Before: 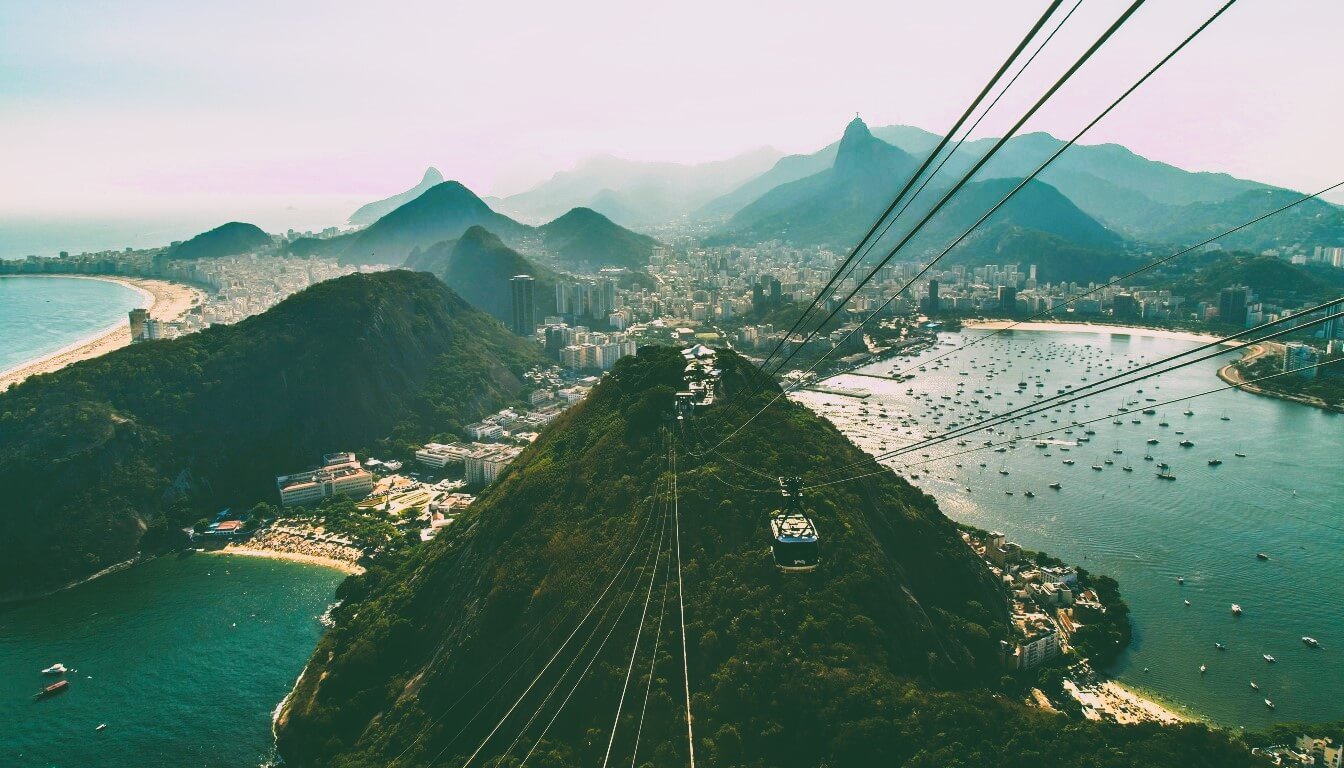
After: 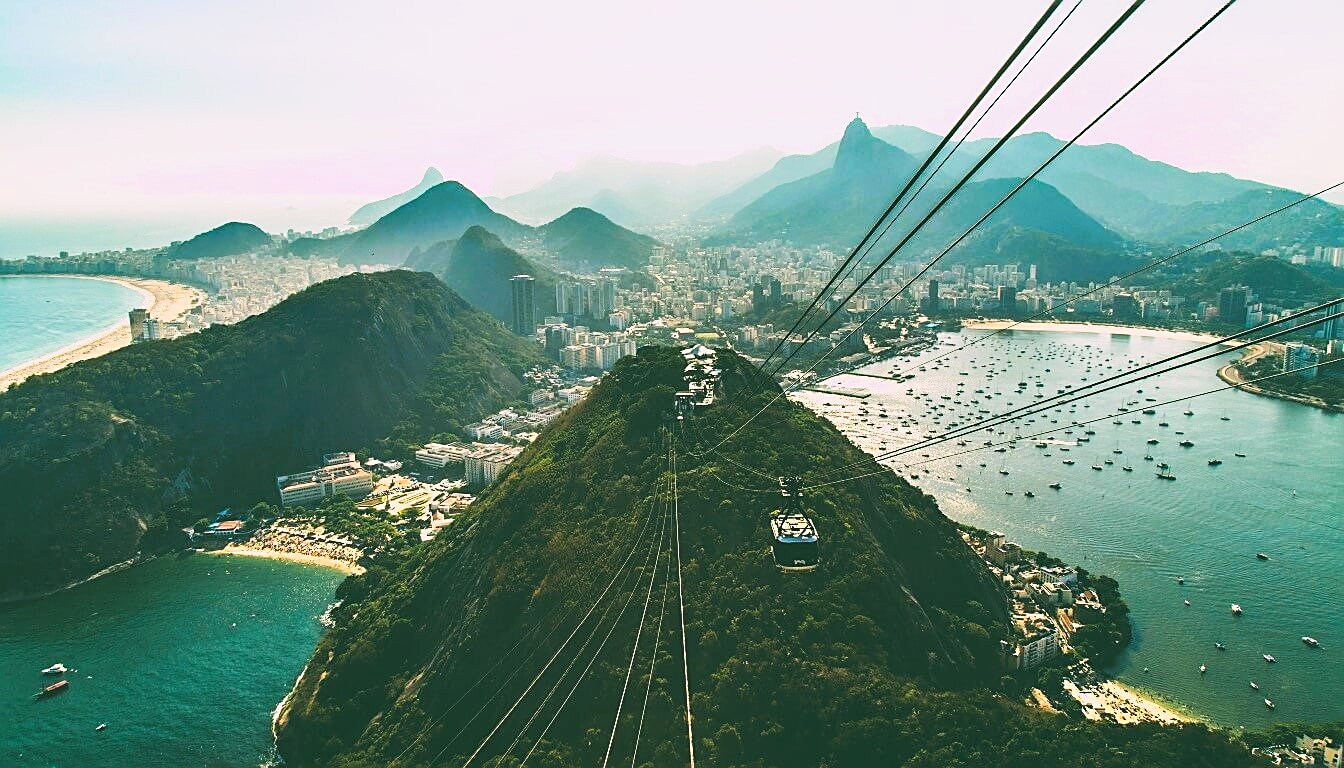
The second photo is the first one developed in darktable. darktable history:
tone curve: curves: ch0 [(0, 0) (0.051, 0.047) (0.102, 0.099) (0.228, 0.262) (0.446, 0.527) (0.695, 0.778) (0.908, 0.946) (1, 1)]; ch1 [(0, 0) (0.339, 0.298) (0.402, 0.363) (0.453, 0.413) (0.485, 0.469) (0.494, 0.493) (0.504, 0.501) (0.525, 0.533) (0.563, 0.591) (0.597, 0.631) (1, 1)]; ch2 [(0, 0) (0.48, 0.48) (0.504, 0.5) (0.539, 0.554) (0.59, 0.628) (0.642, 0.682) (0.824, 0.815) (1, 1)]
sharpen: on, module defaults
